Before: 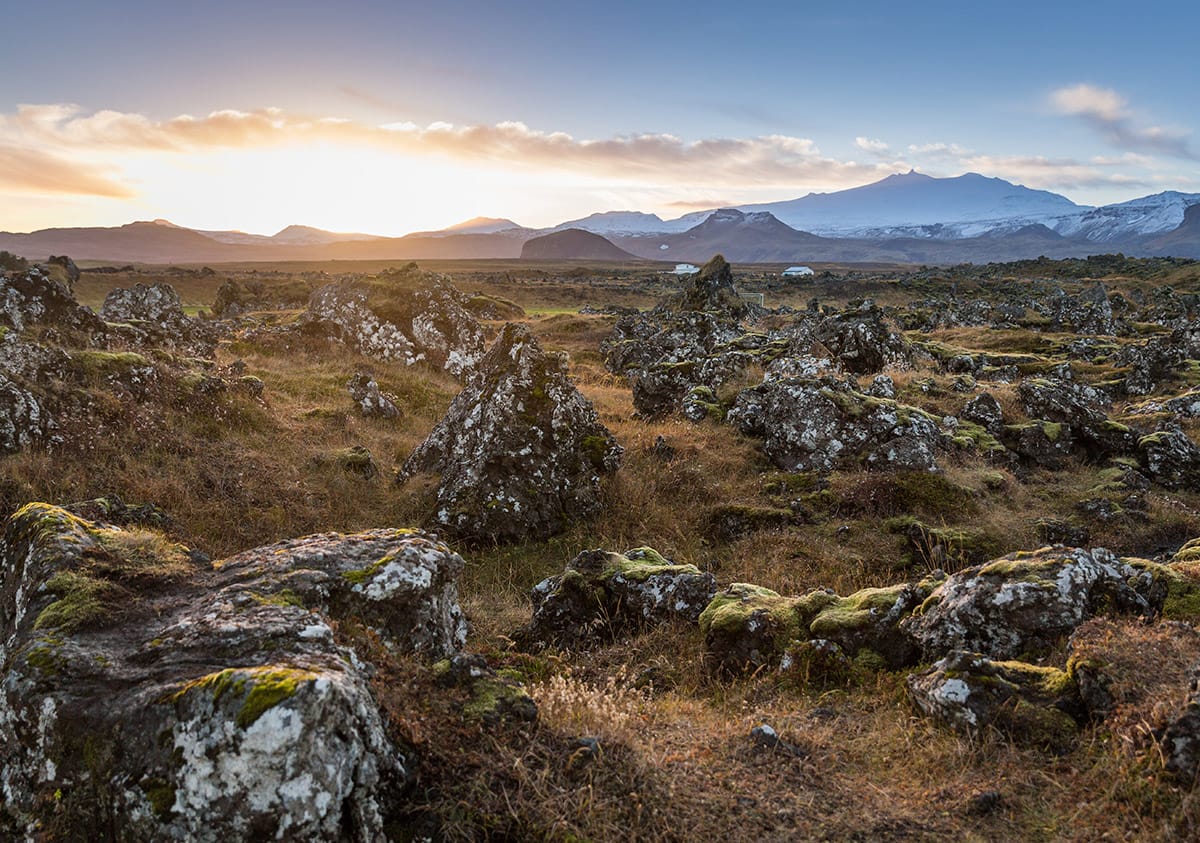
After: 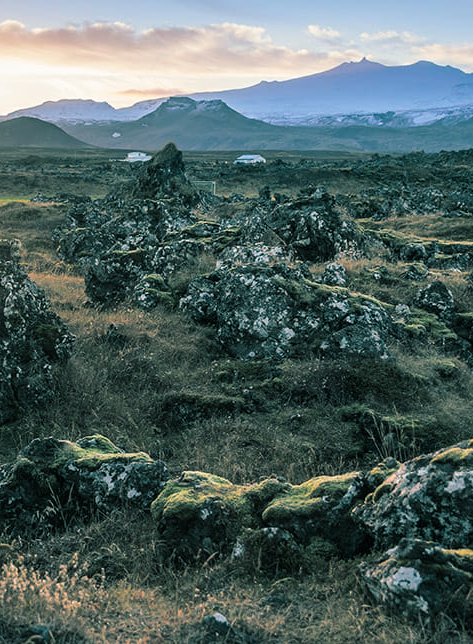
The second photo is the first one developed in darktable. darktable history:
tone equalizer: -8 EV 0.06 EV, smoothing diameter 25%, edges refinement/feathering 10, preserve details guided filter
split-toning: shadows › hue 186.43°, highlights › hue 49.29°, compress 30.29%
contrast brightness saturation: contrast 0.08, saturation 0.2
crop: left 45.721%, top 13.393%, right 14.118%, bottom 10.01%
